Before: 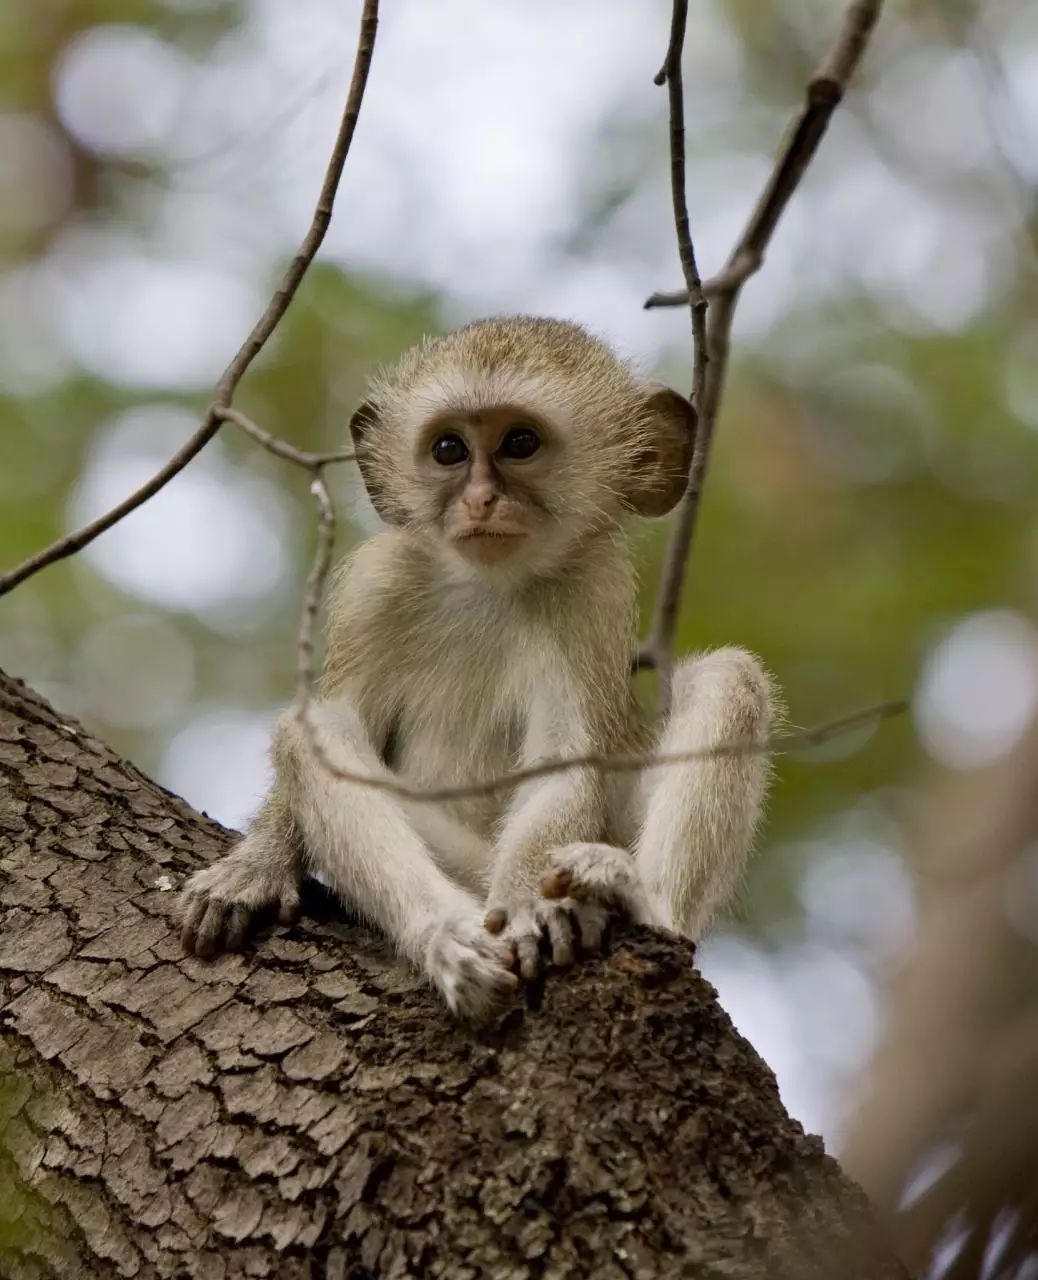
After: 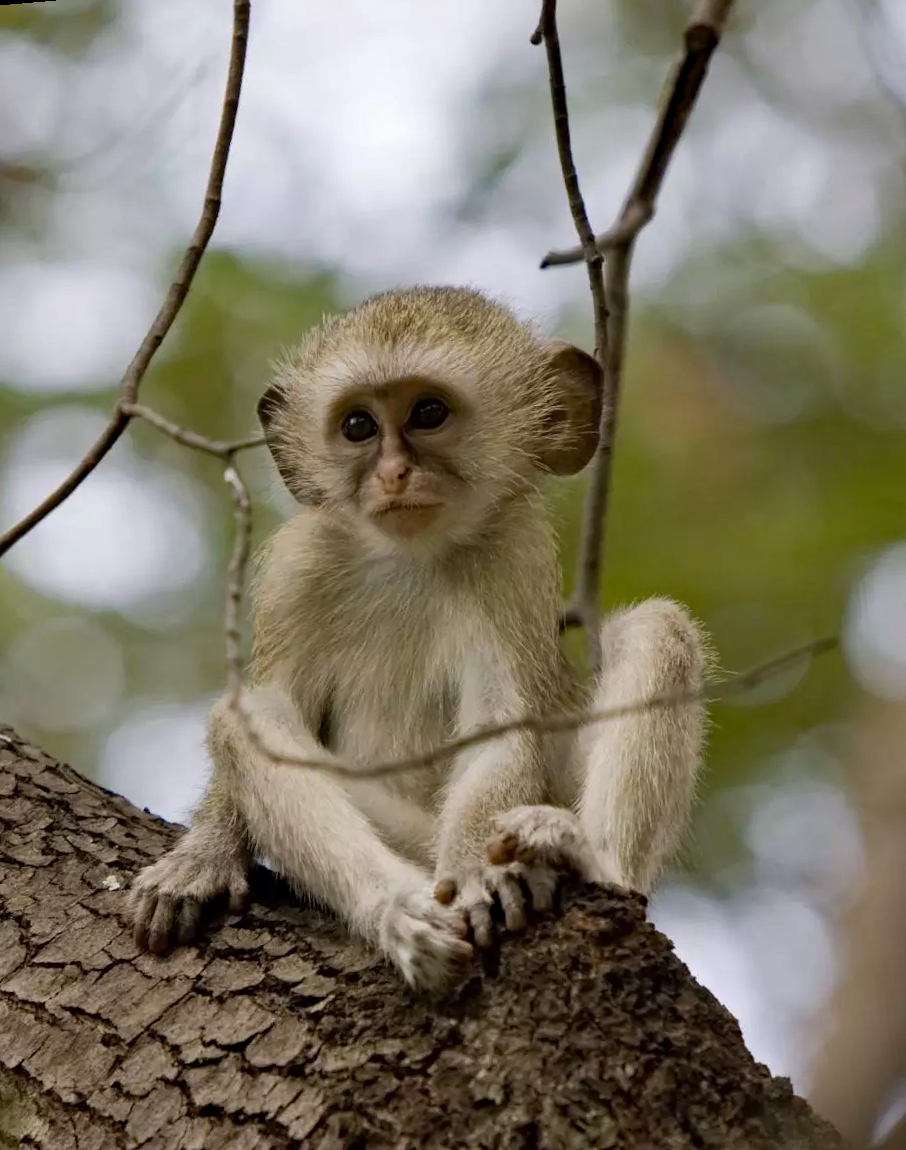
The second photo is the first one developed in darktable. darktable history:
crop: left 11.225%, top 5.381%, right 9.565%, bottom 10.314%
rotate and perspective: rotation -4.98°, automatic cropping off
haze removal: compatibility mode true, adaptive false
